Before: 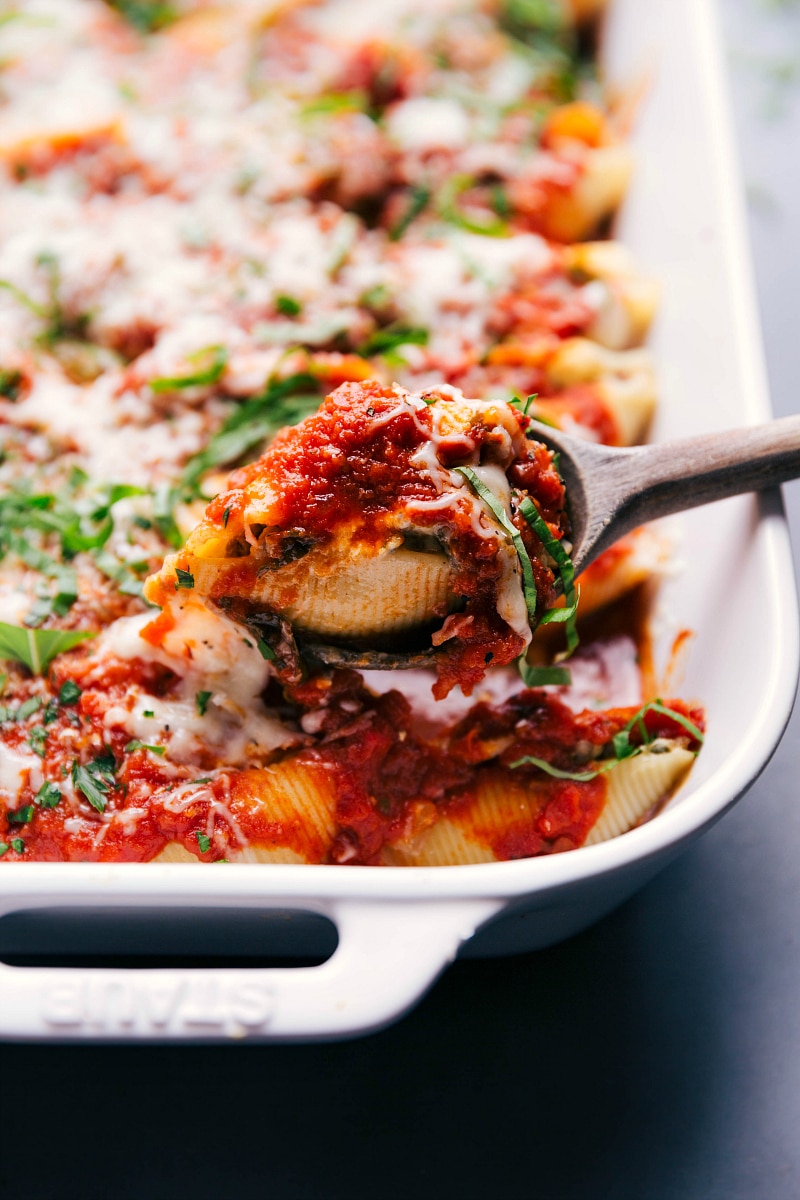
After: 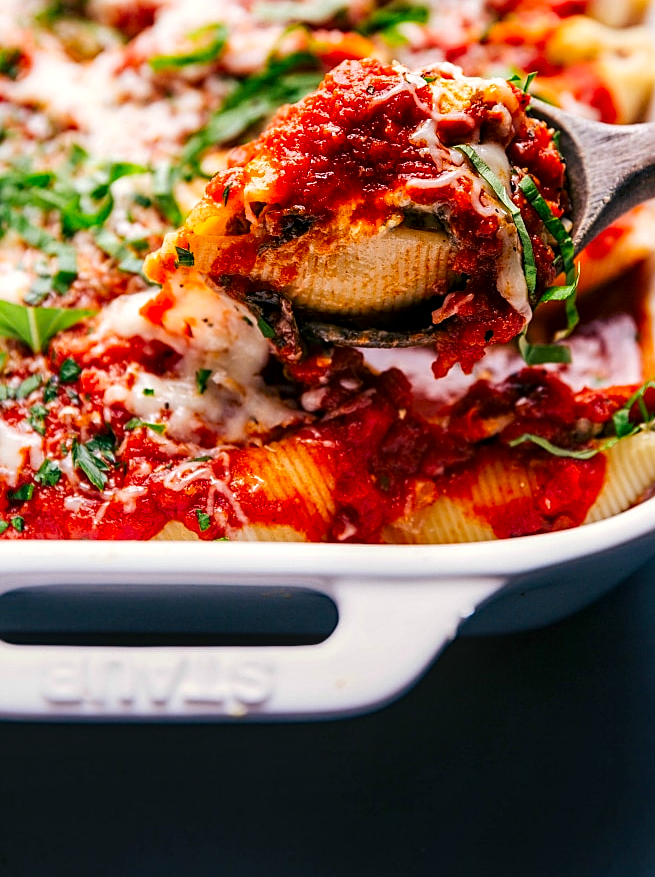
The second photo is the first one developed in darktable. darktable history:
contrast brightness saturation: contrast 0.088, saturation 0.274
sharpen: on, module defaults
crop: top 26.839%, right 18.02%
local contrast: detail 130%
tone equalizer: mask exposure compensation -0.495 EV
